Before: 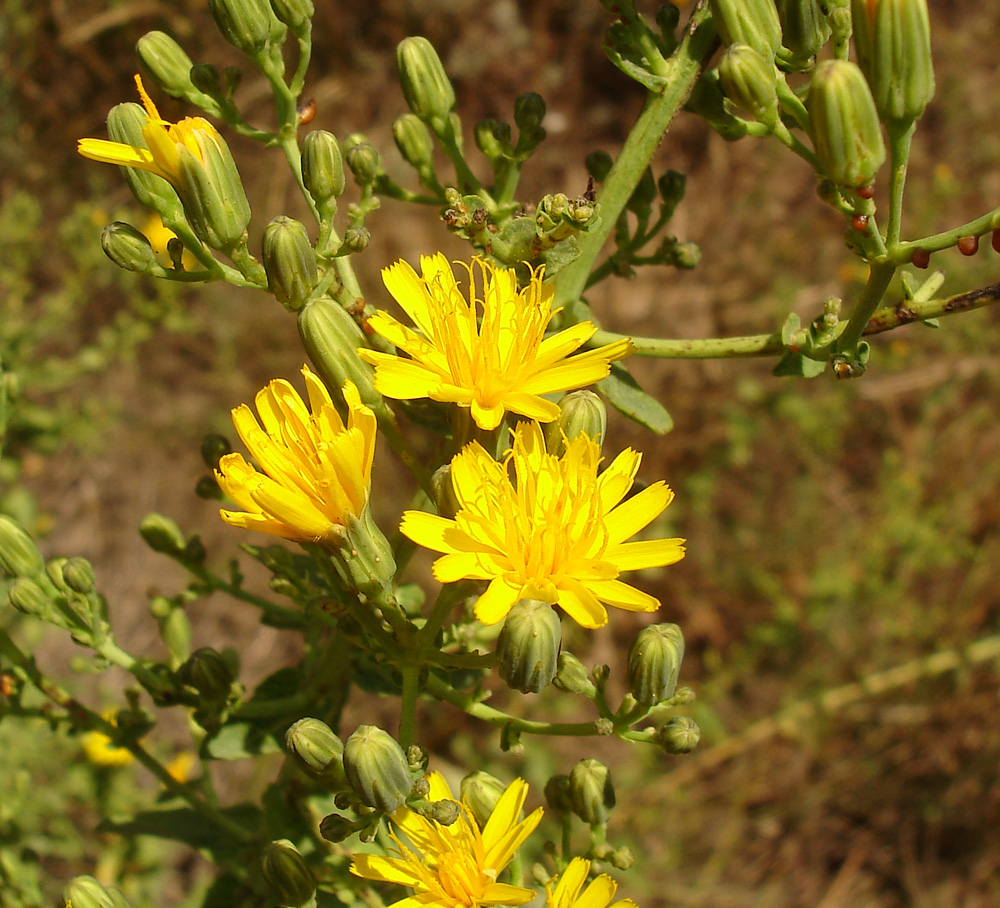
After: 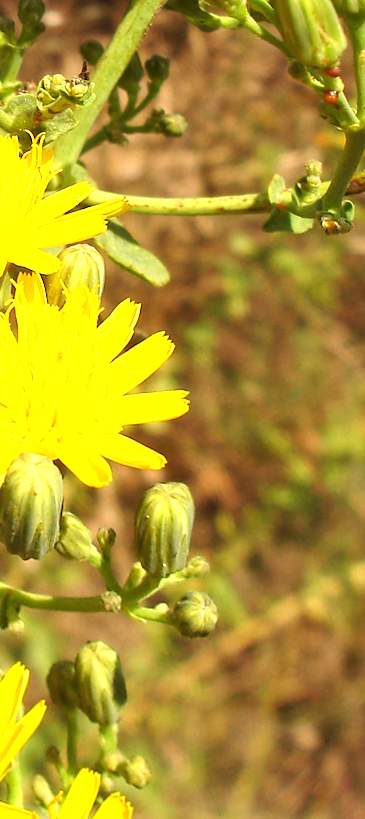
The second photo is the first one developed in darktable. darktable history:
rotate and perspective: rotation 0.72°, lens shift (vertical) -0.352, lens shift (horizontal) -0.051, crop left 0.152, crop right 0.859, crop top 0.019, crop bottom 0.964
crop: left 47.628%, top 6.643%, right 7.874%
exposure: black level correction 0, exposure 1.1 EV, compensate highlight preservation false
